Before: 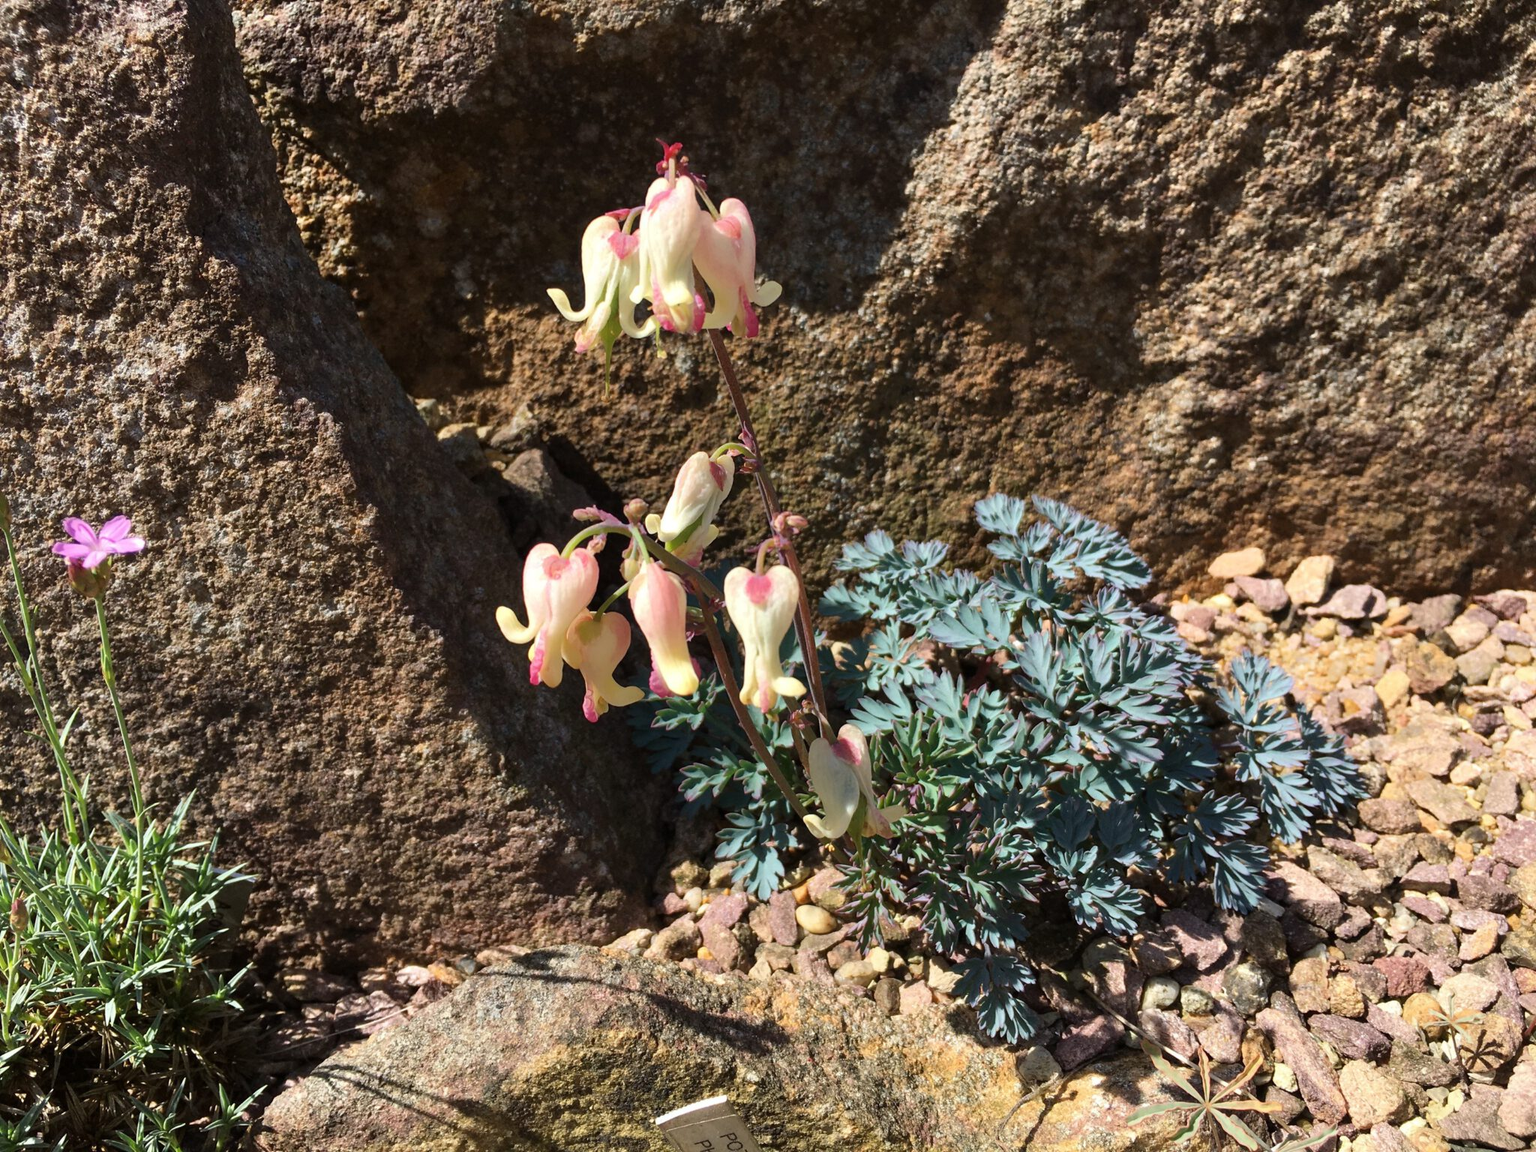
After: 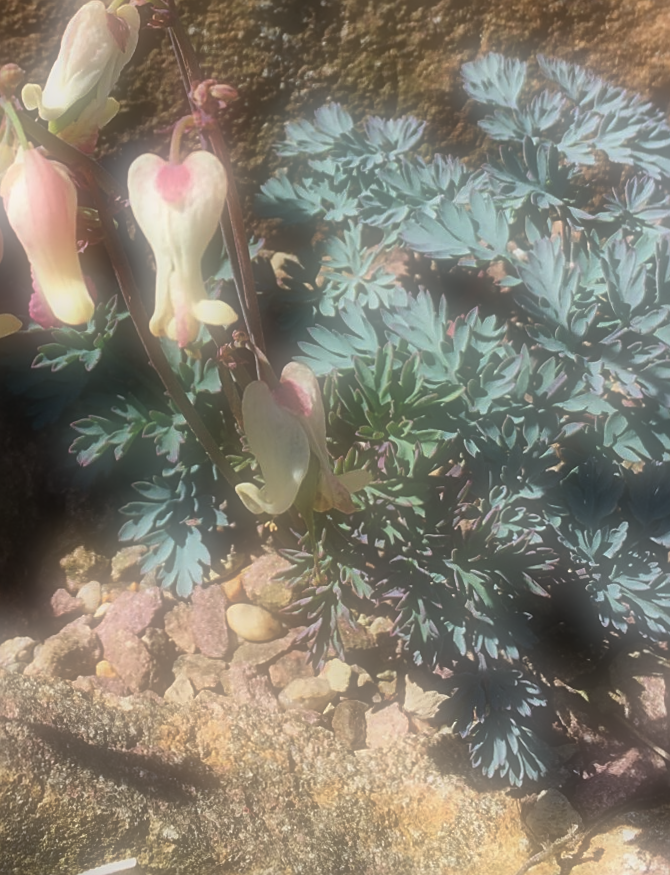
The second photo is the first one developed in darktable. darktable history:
rotate and perspective: rotation -0.45°, automatic cropping original format, crop left 0.008, crop right 0.992, crop top 0.012, crop bottom 0.988
sharpen: on, module defaults
soften: on, module defaults
crop: left 40.878%, top 39.176%, right 25.993%, bottom 3.081%
